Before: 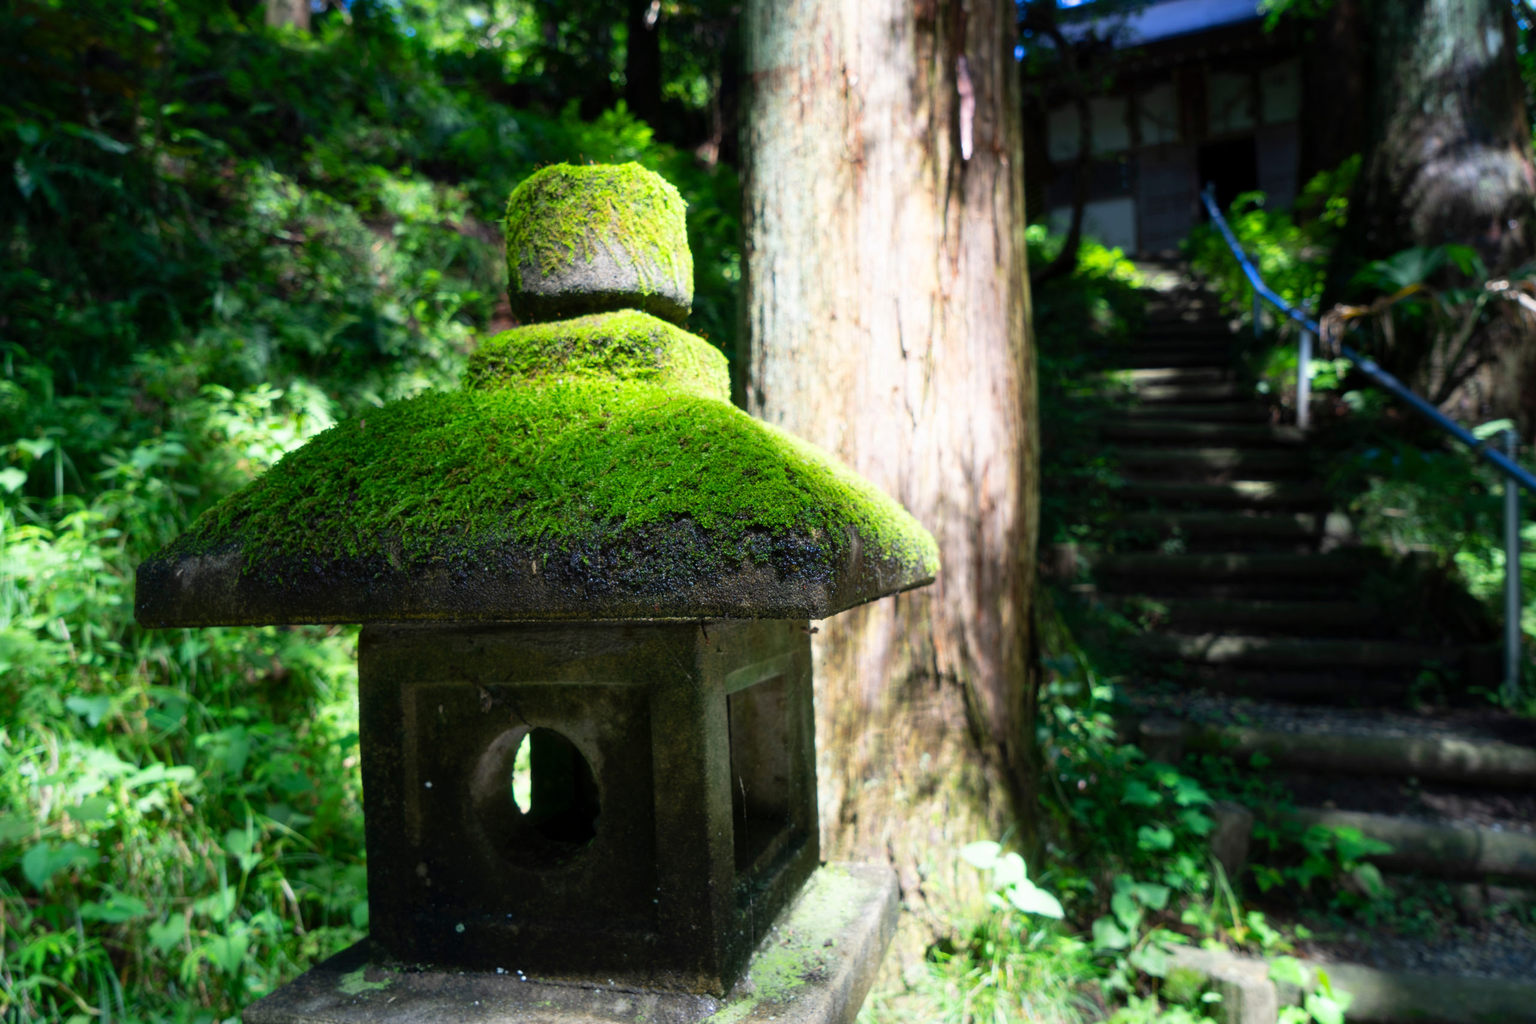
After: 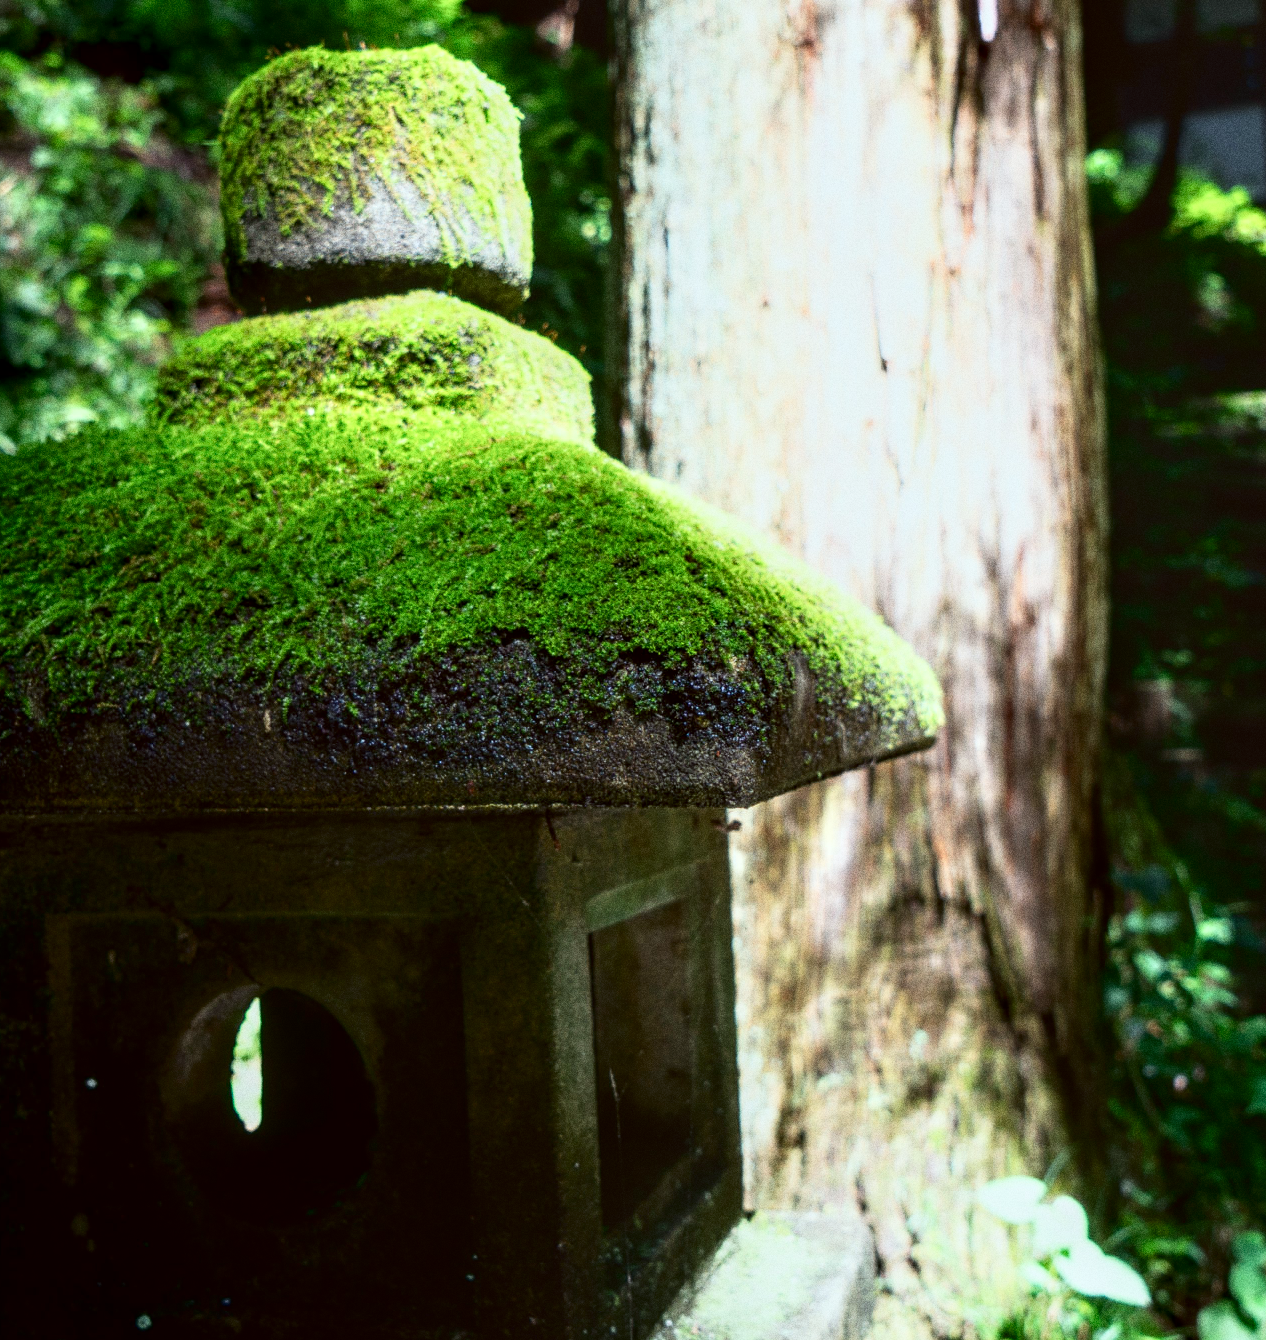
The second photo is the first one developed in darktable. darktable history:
shadows and highlights: shadows -62.32, white point adjustment -5.22, highlights 61.59
grain: coarseness 0.09 ISO, strength 40%
crop and rotate: angle 0.02°, left 24.353%, top 13.219%, right 26.156%, bottom 8.224%
local contrast: detail 130%
color correction: highlights a* -4.98, highlights b* -3.76, shadows a* 3.83, shadows b* 4.08
